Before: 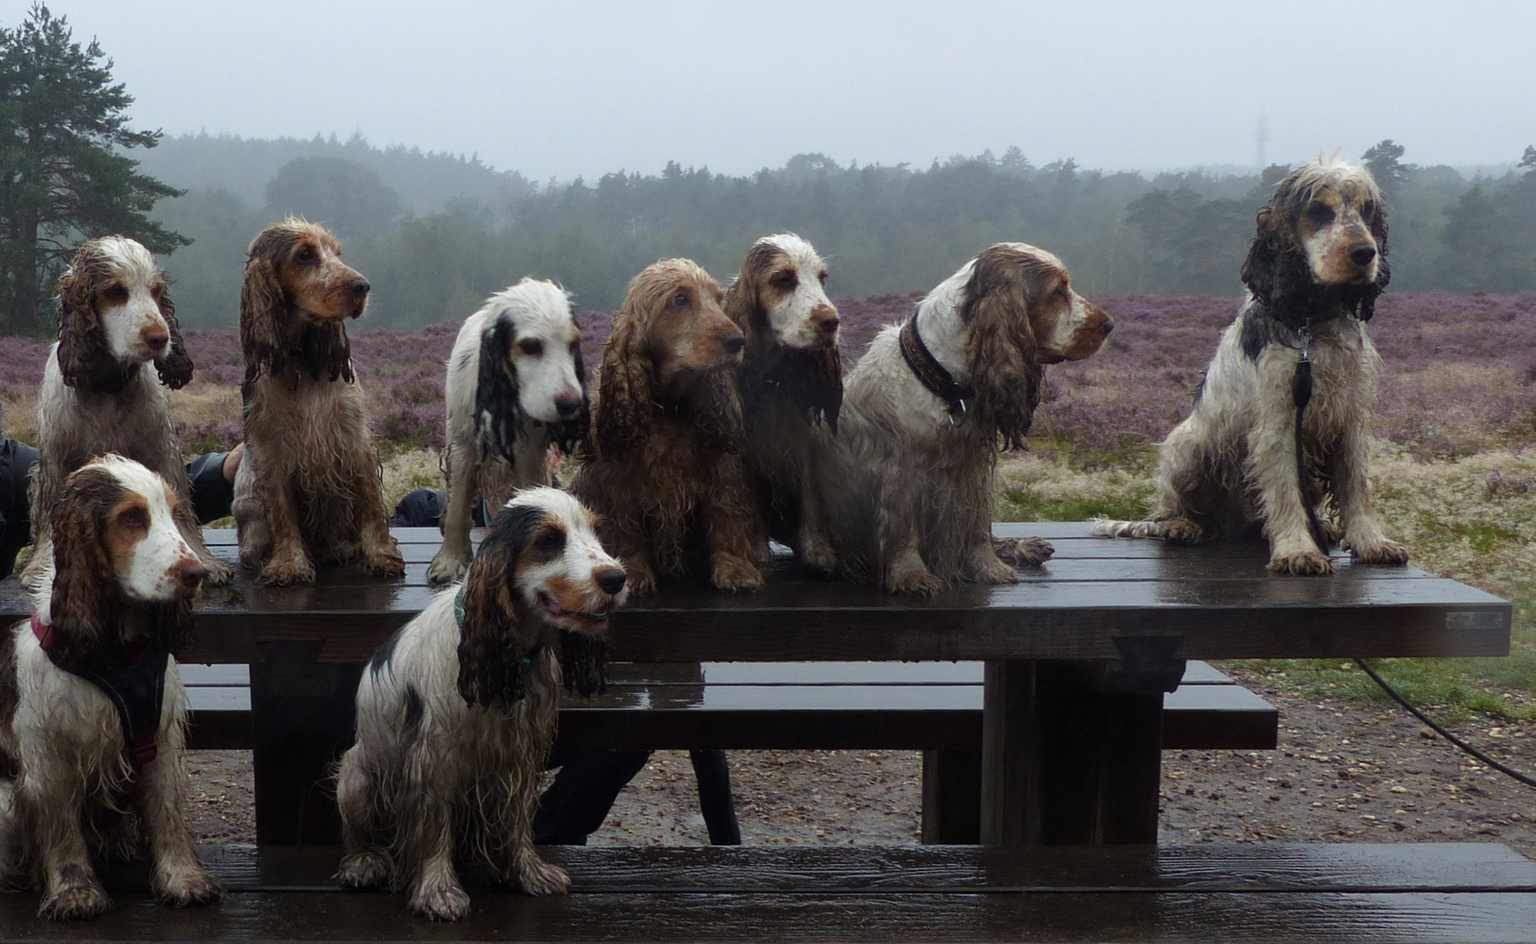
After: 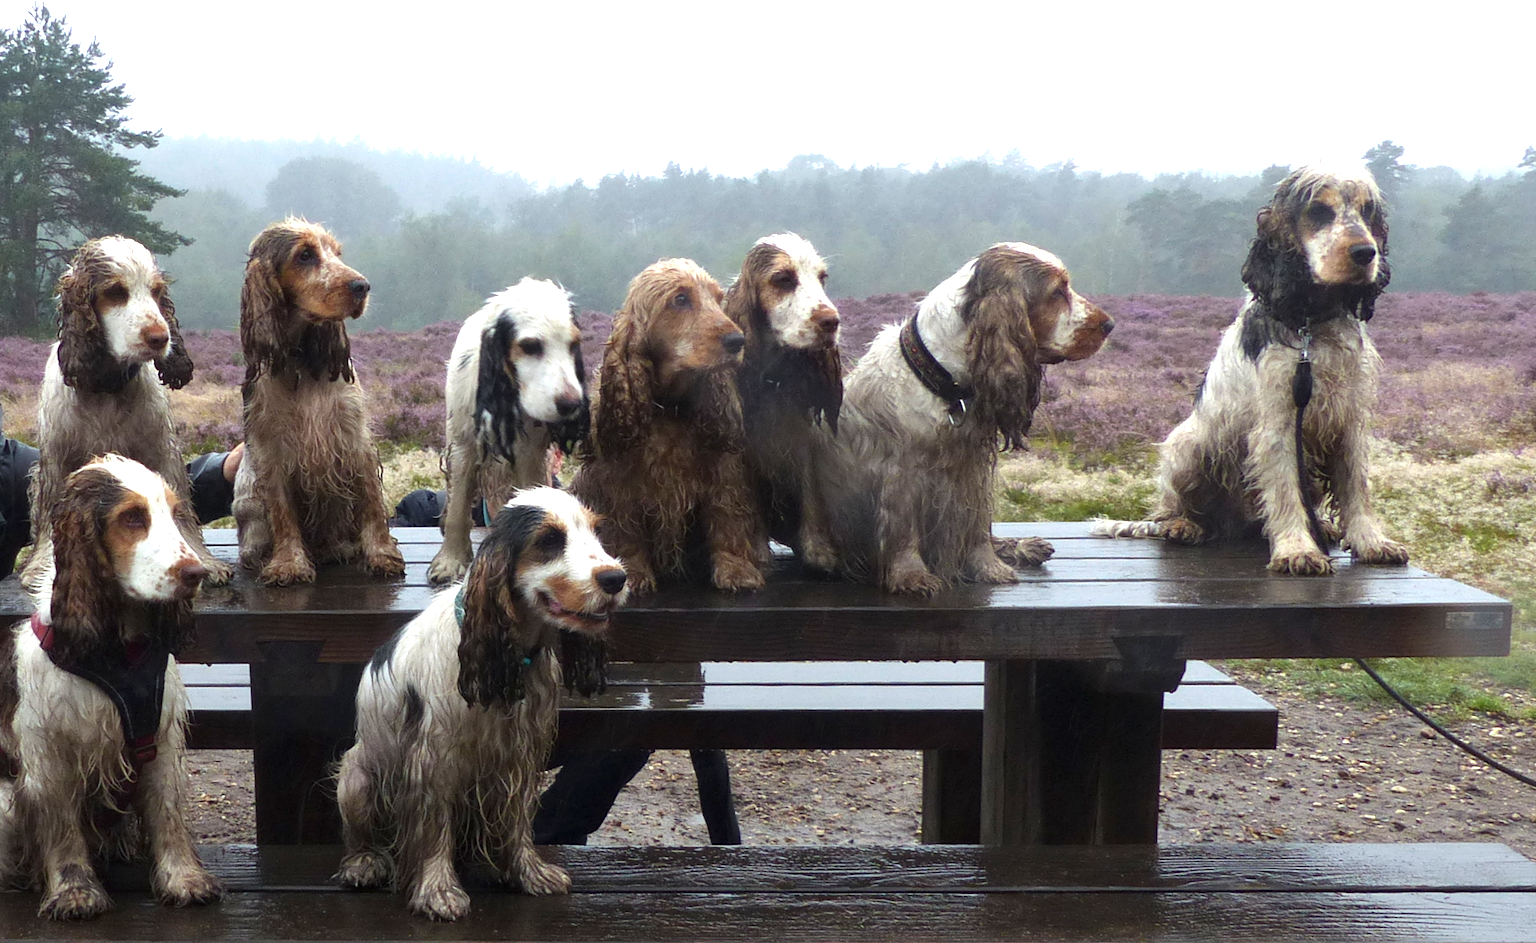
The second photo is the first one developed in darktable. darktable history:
white balance: emerald 1
exposure: exposure 1.2 EV, compensate highlight preservation false
